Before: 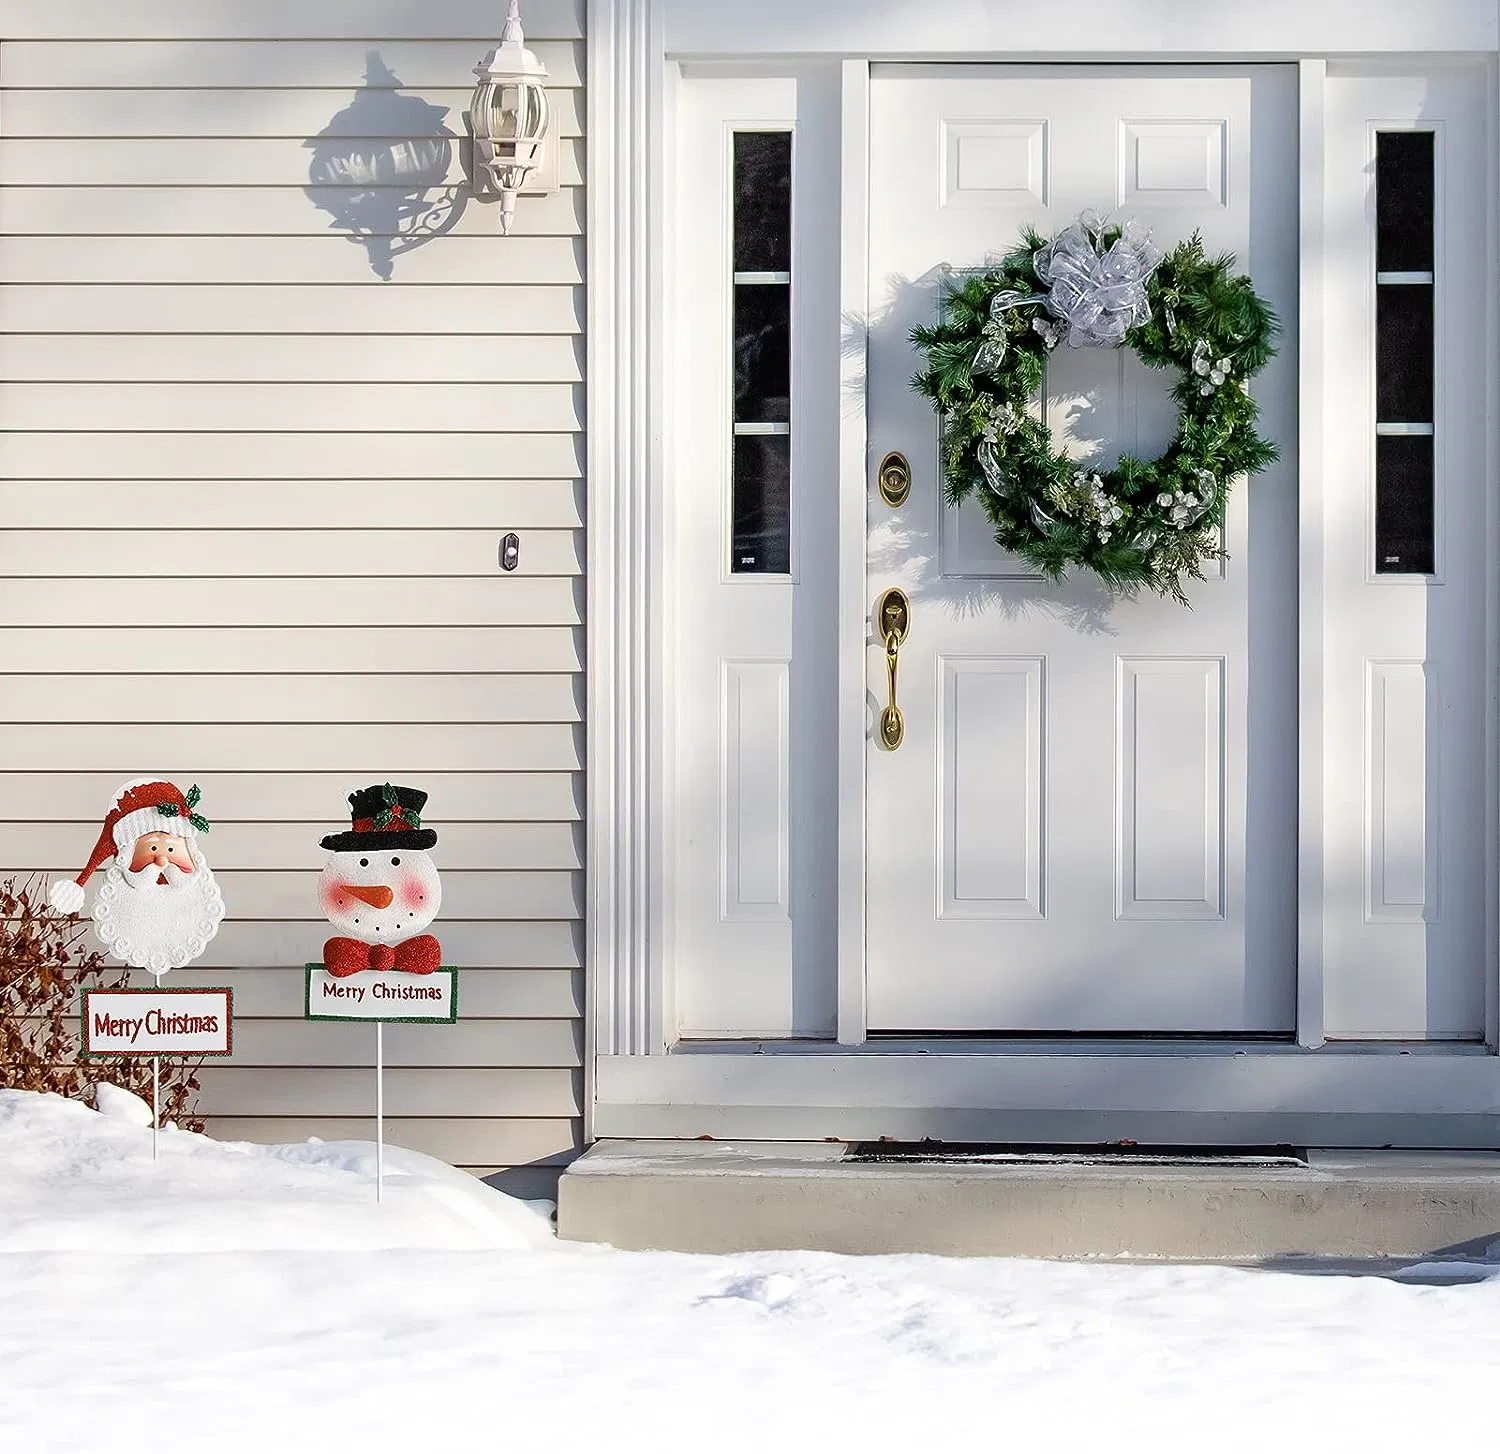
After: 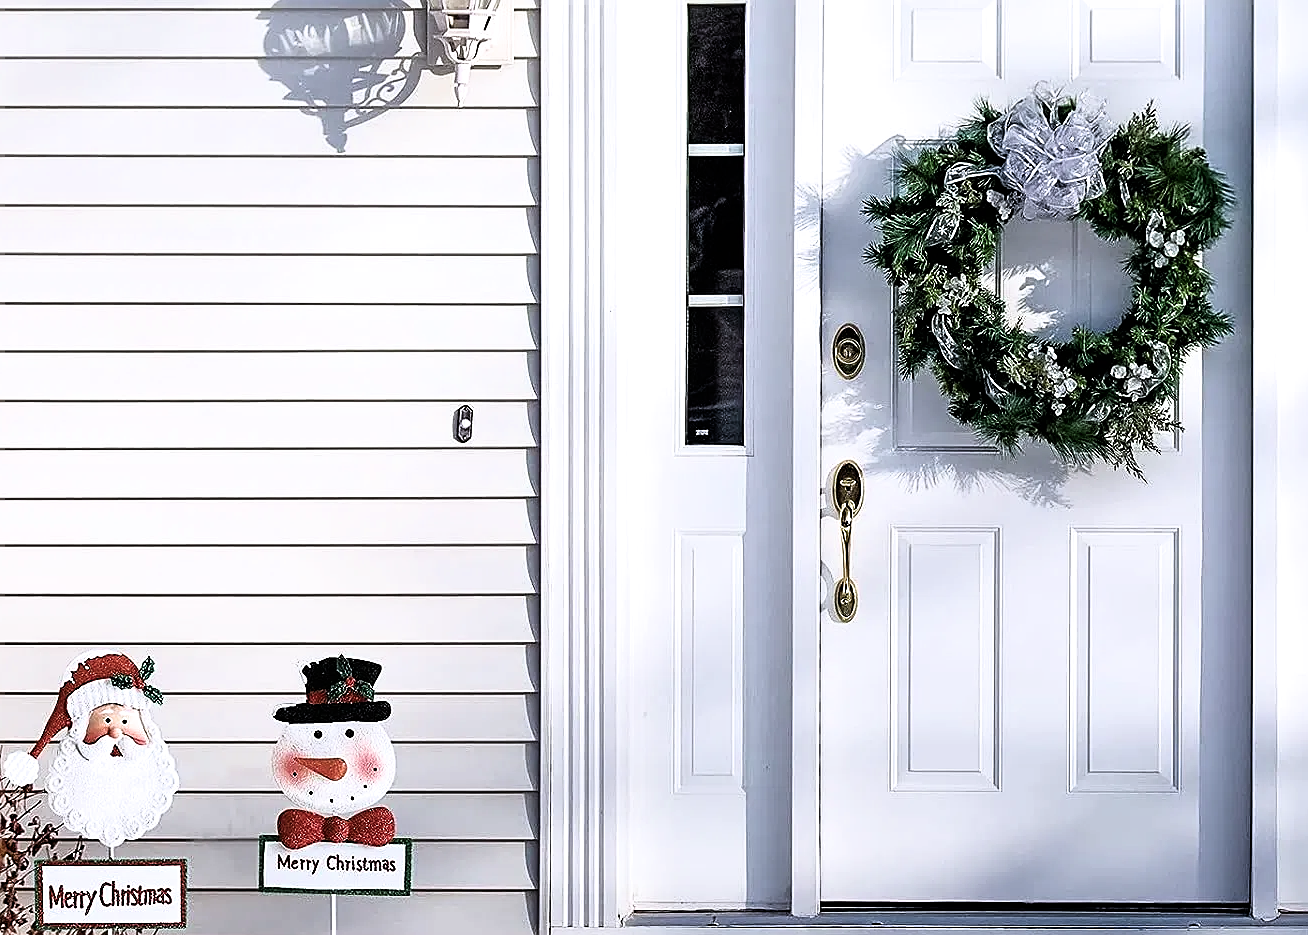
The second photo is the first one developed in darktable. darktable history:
filmic rgb: black relative exposure -7.98 EV, white relative exposure 2.18 EV, threshold 5.98 EV, hardness 6.9, enable highlight reconstruction true
crop: left 3.129%, top 8.832%, right 9.636%, bottom 26.812%
color calibration: illuminant as shot in camera, x 0.358, y 0.373, temperature 4628.91 K, gamut compression 2.98
sharpen: radius 1.949
